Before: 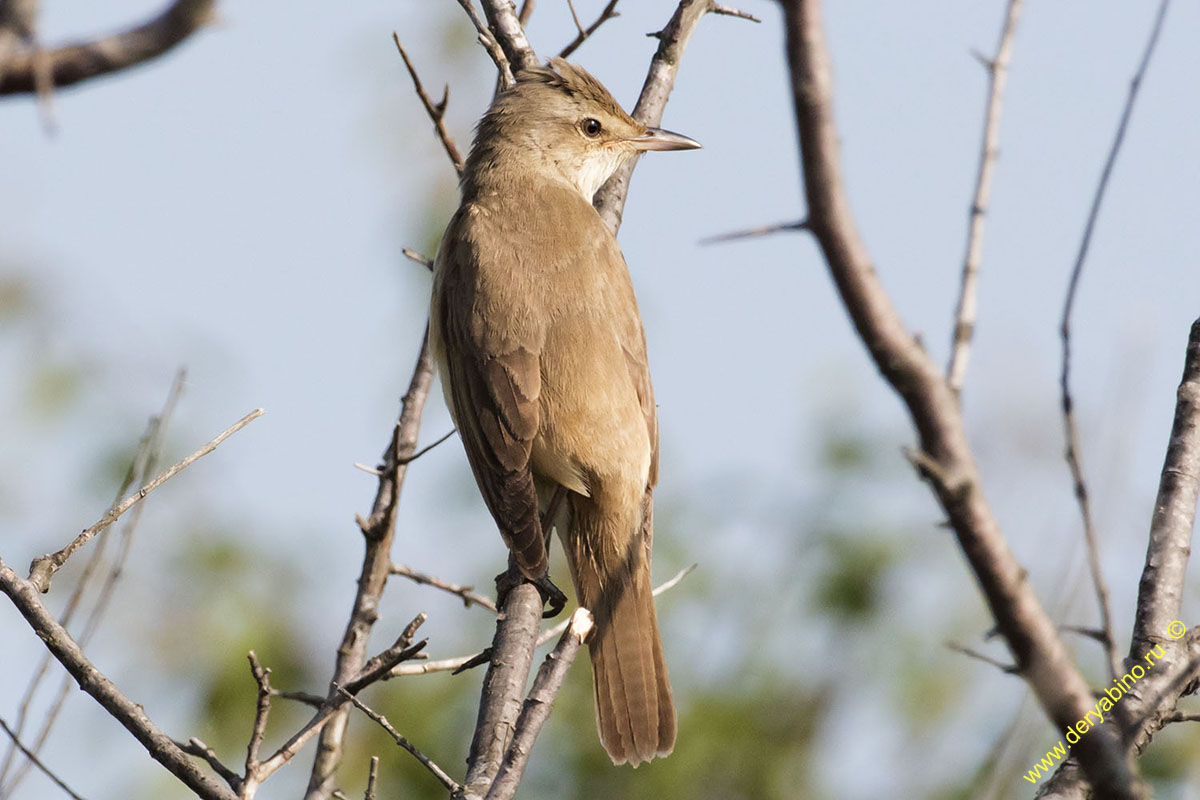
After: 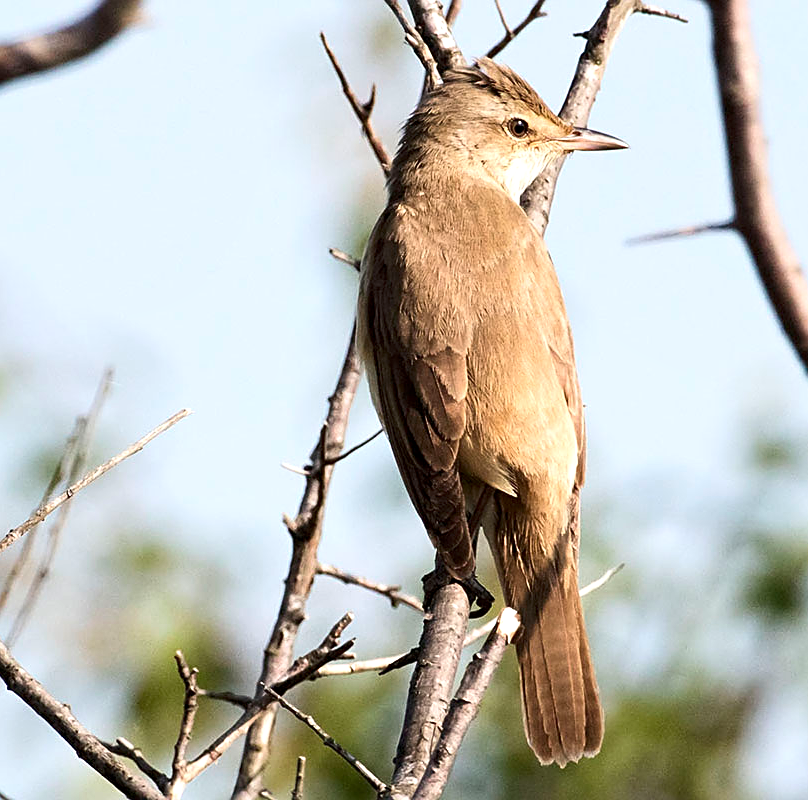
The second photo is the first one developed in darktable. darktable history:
contrast brightness saturation: contrast 0.139
tone equalizer: -8 EV 0 EV, -7 EV 0.003 EV, -6 EV -0.005 EV, -5 EV -0.012 EV, -4 EV -0.065 EV, -3 EV -0.197 EV, -2 EV -0.249 EV, -1 EV 0.087 EV, +0 EV 0.304 EV, smoothing diameter 24.82%, edges refinement/feathering 11.42, preserve details guided filter
exposure: exposure 0.075 EV, compensate highlight preservation false
sharpen: on, module defaults
local contrast: highlights 107%, shadows 100%, detail 119%, midtone range 0.2
crop and rotate: left 6.165%, right 26.438%
